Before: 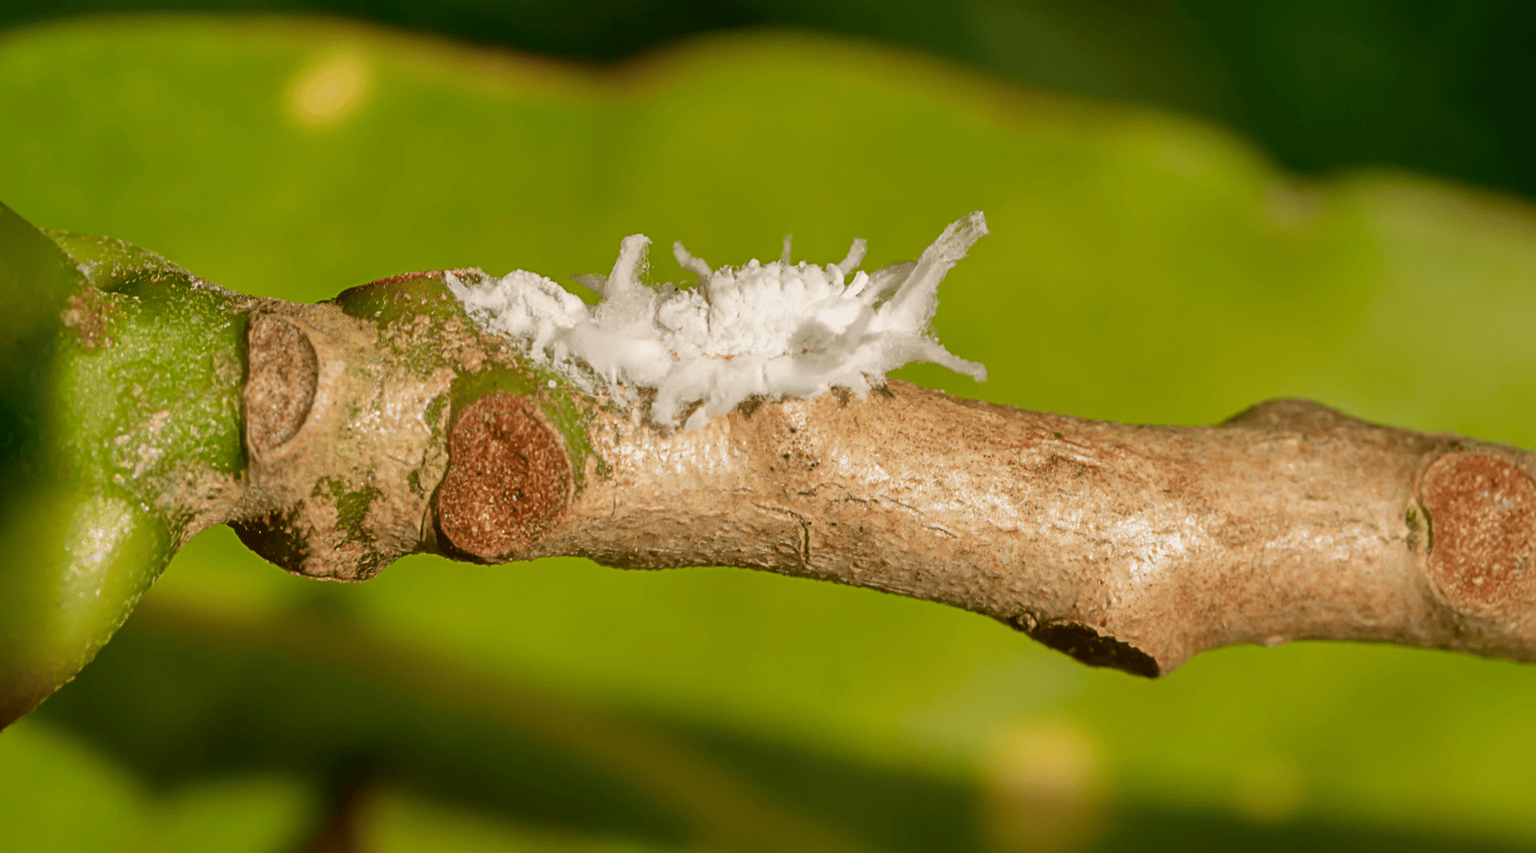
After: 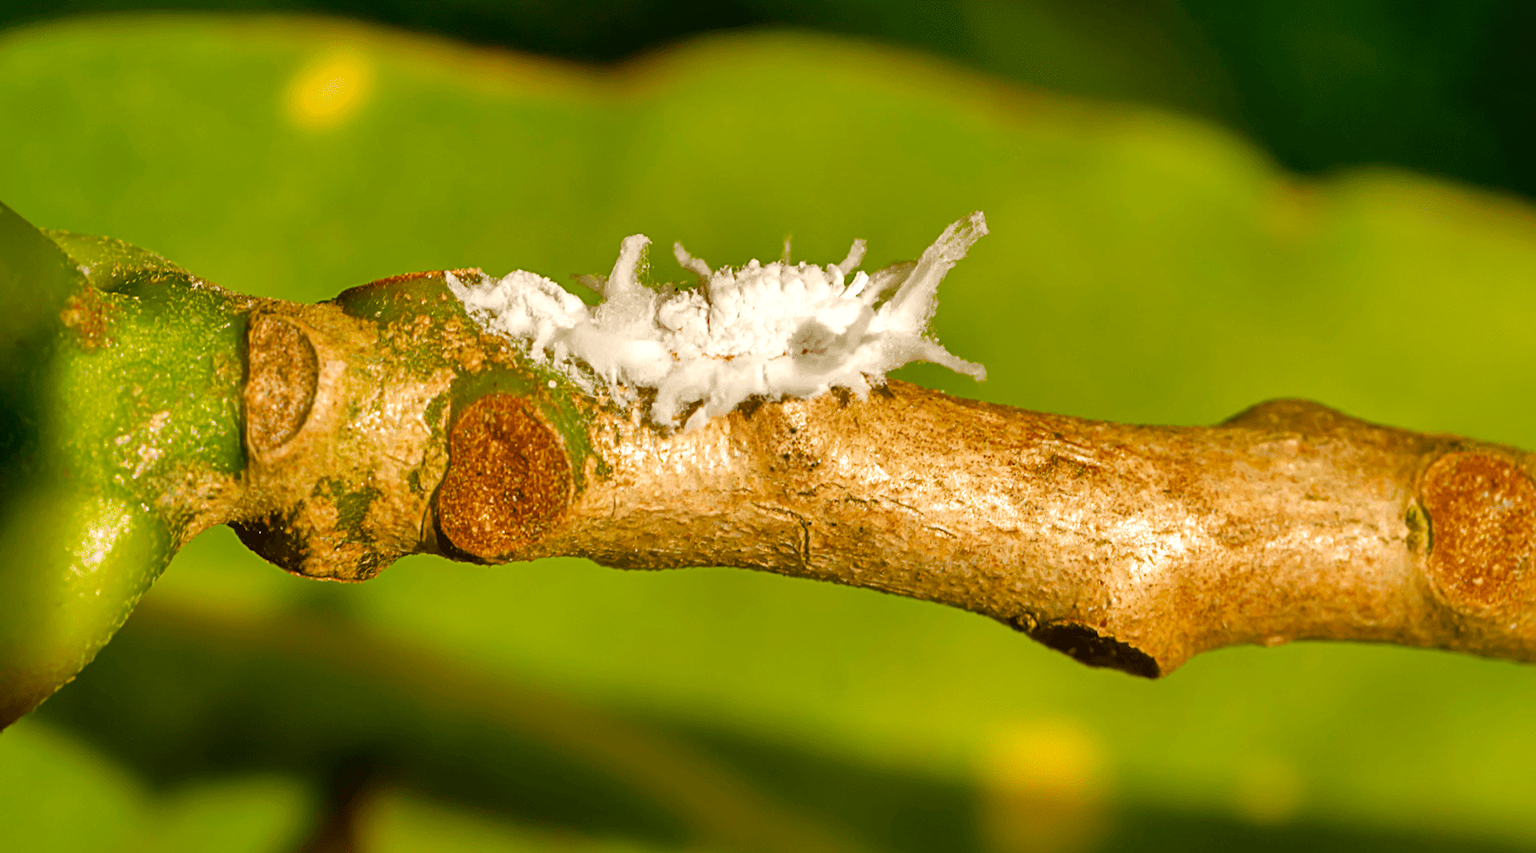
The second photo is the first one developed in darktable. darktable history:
shadows and highlights: shadows 39.95, highlights -55.42, low approximation 0.01, soften with gaussian
color balance rgb: linear chroma grading › global chroma 14.382%, perceptual saturation grading › global saturation 39.388%, perceptual saturation grading › highlights -25.23%, perceptual saturation grading › mid-tones 34.69%, perceptual saturation grading › shadows 35.214%
exposure: compensate highlight preservation false
tone equalizer: -8 EV -0.448 EV, -7 EV -0.402 EV, -6 EV -0.305 EV, -5 EV -0.243 EV, -3 EV 0.257 EV, -2 EV 0.34 EV, -1 EV 0.397 EV, +0 EV 0.414 EV
